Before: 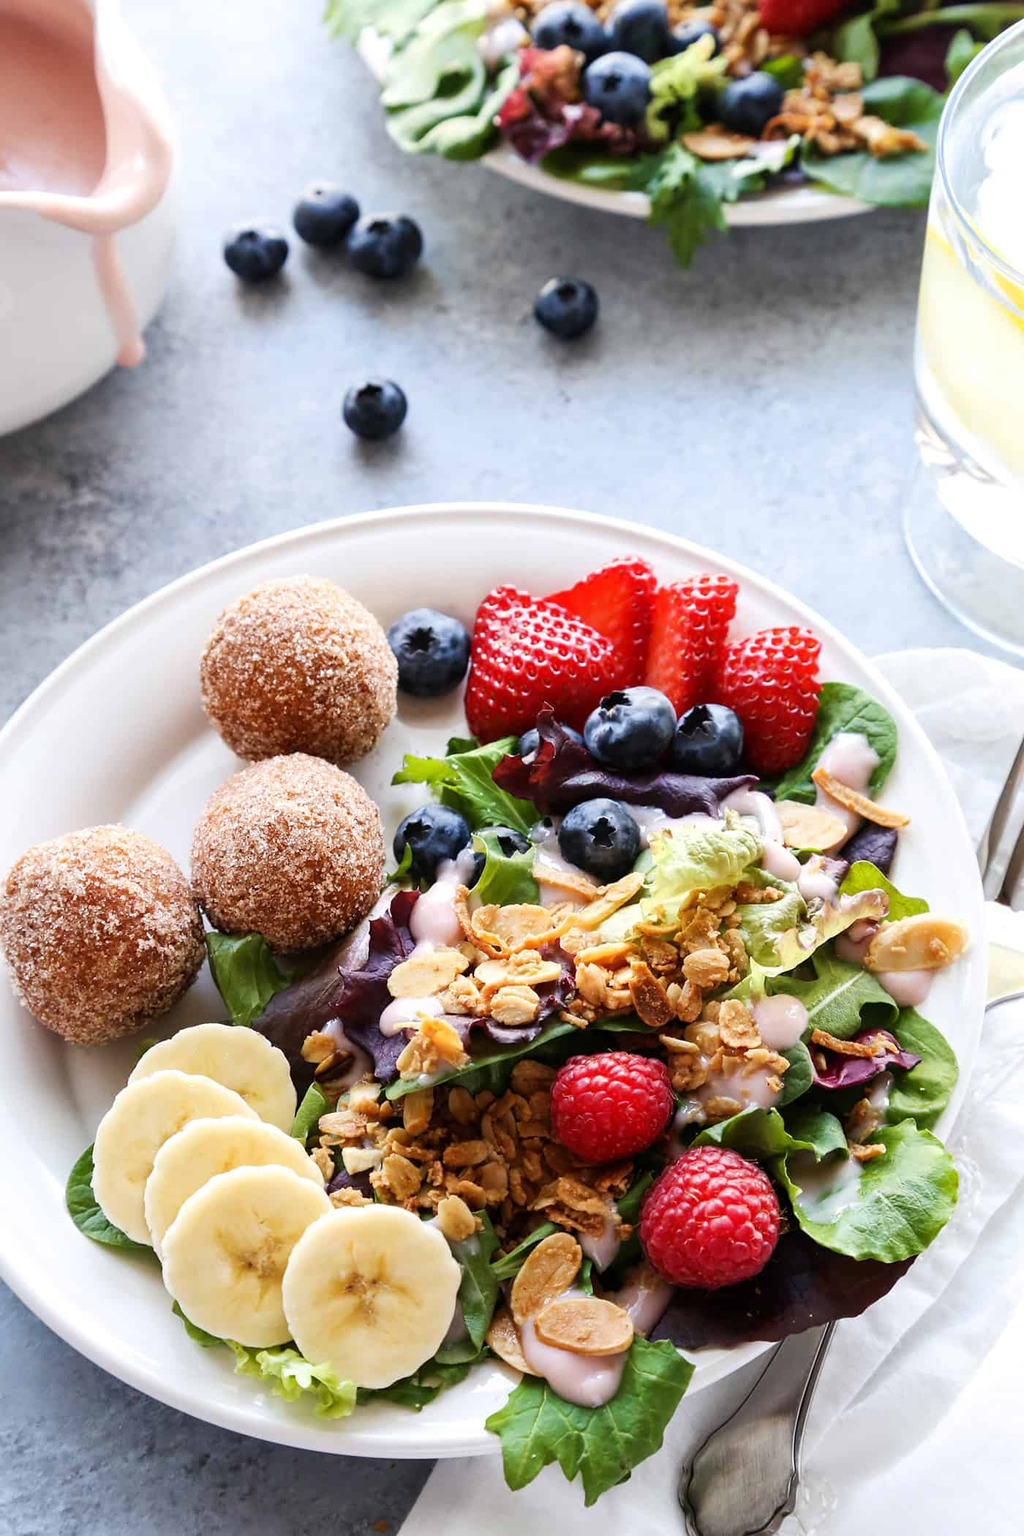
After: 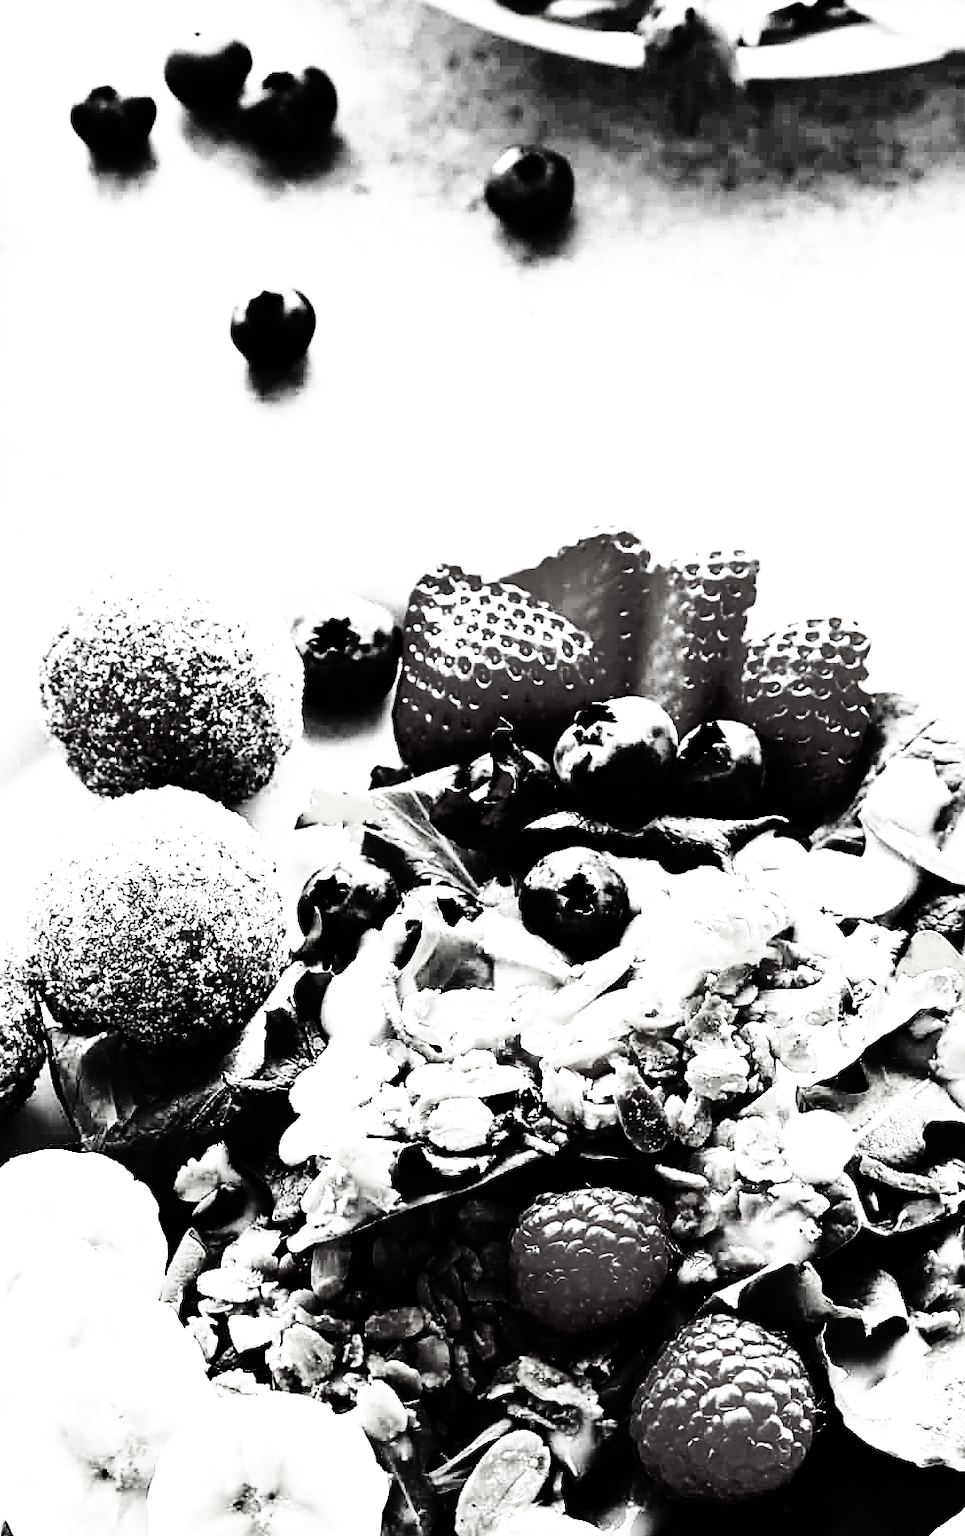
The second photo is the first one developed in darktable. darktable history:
contrast brightness saturation: contrast 0.015, brightness -0.995, saturation -0.981
crop and rotate: left 16.787%, top 10.923%, right 12.93%, bottom 14.591%
exposure: black level correction 0.001, exposure 0.5 EV, compensate highlight preservation false
base curve: curves: ch0 [(0, 0.015) (0.085, 0.116) (0.134, 0.298) (0.19, 0.545) (0.296, 0.764) (0.599, 0.982) (1, 1)], preserve colors none
shadows and highlights: low approximation 0.01, soften with gaussian
sharpen: on, module defaults
tone equalizer: -8 EV -0.378 EV, -7 EV -0.373 EV, -6 EV -0.343 EV, -5 EV -0.246 EV, -3 EV 0.202 EV, -2 EV 0.332 EV, -1 EV 0.382 EV, +0 EV 0.419 EV, edges refinement/feathering 500, mask exposure compensation -1.57 EV, preserve details no
